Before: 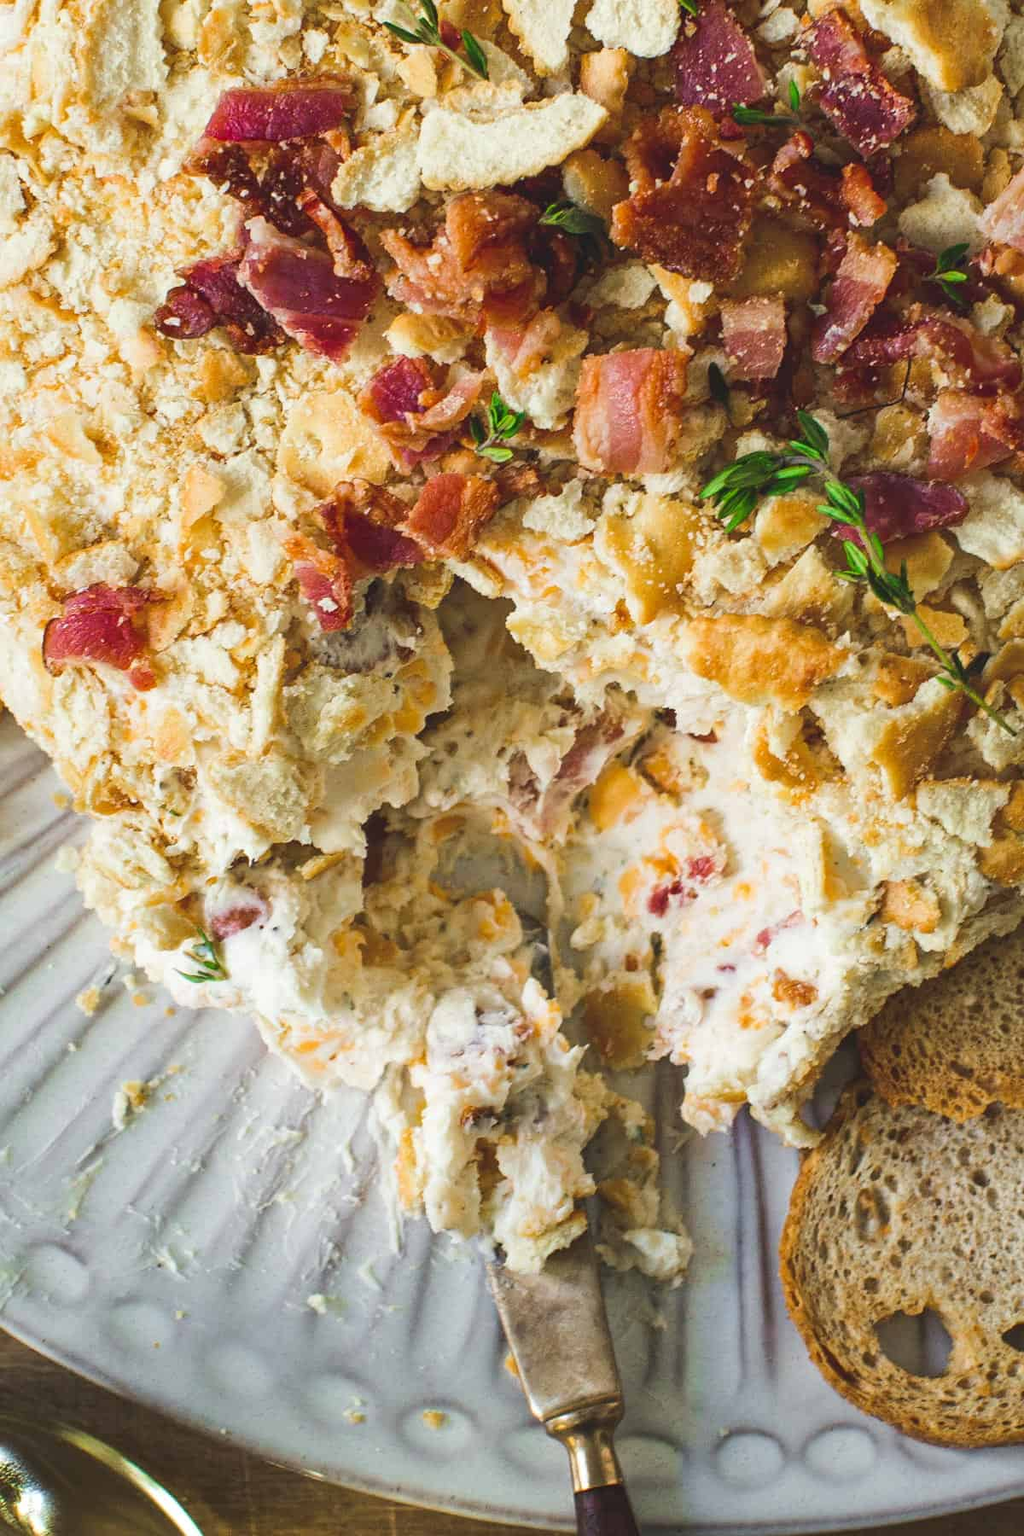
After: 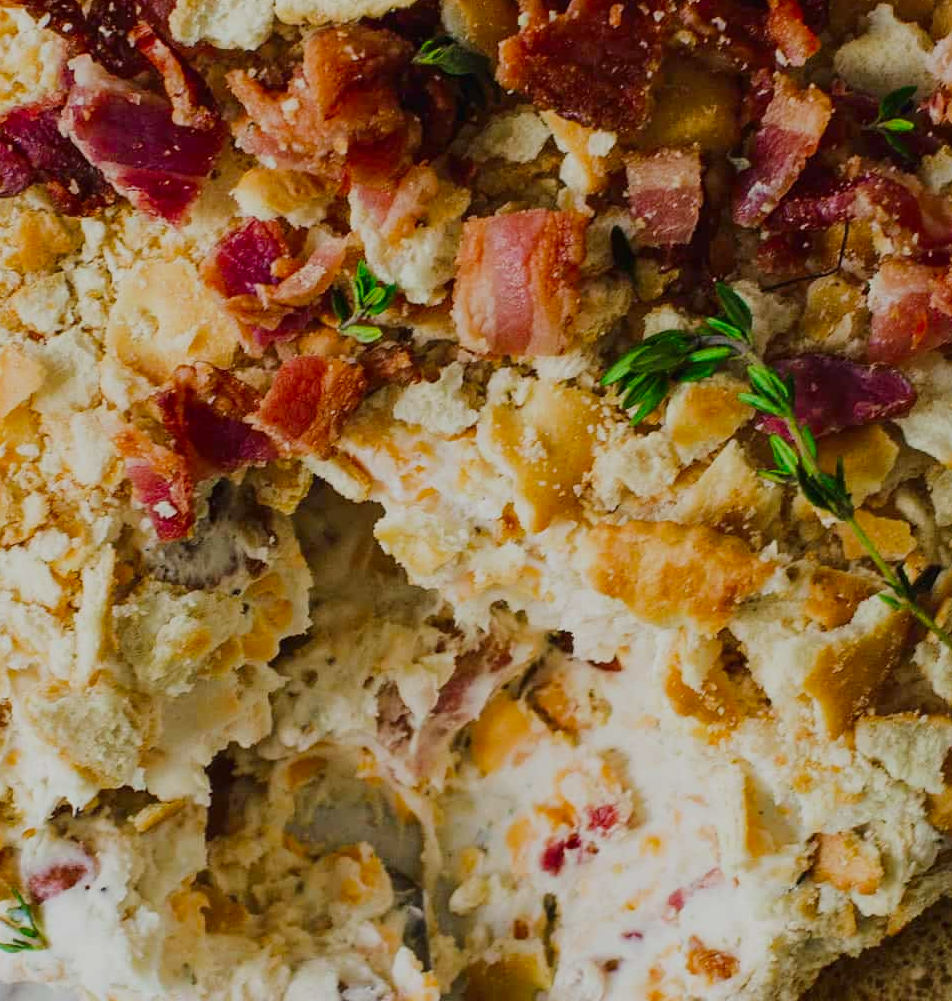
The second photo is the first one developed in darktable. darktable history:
contrast brightness saturation: contrast 0.066, brightness -0.138, saturation 0.112
crop: left 18.298%, top 11.087%, right 2.363%, bottom 33.282%
tone equalizer: edges refinement/feathering 500, mask exposure compensation -1.57 EV, preserve details no
filmic rgb: black relative exposure -7.65 EV, white relative exposure 4.56 EV, hardness 3.61, contrast 0.994
